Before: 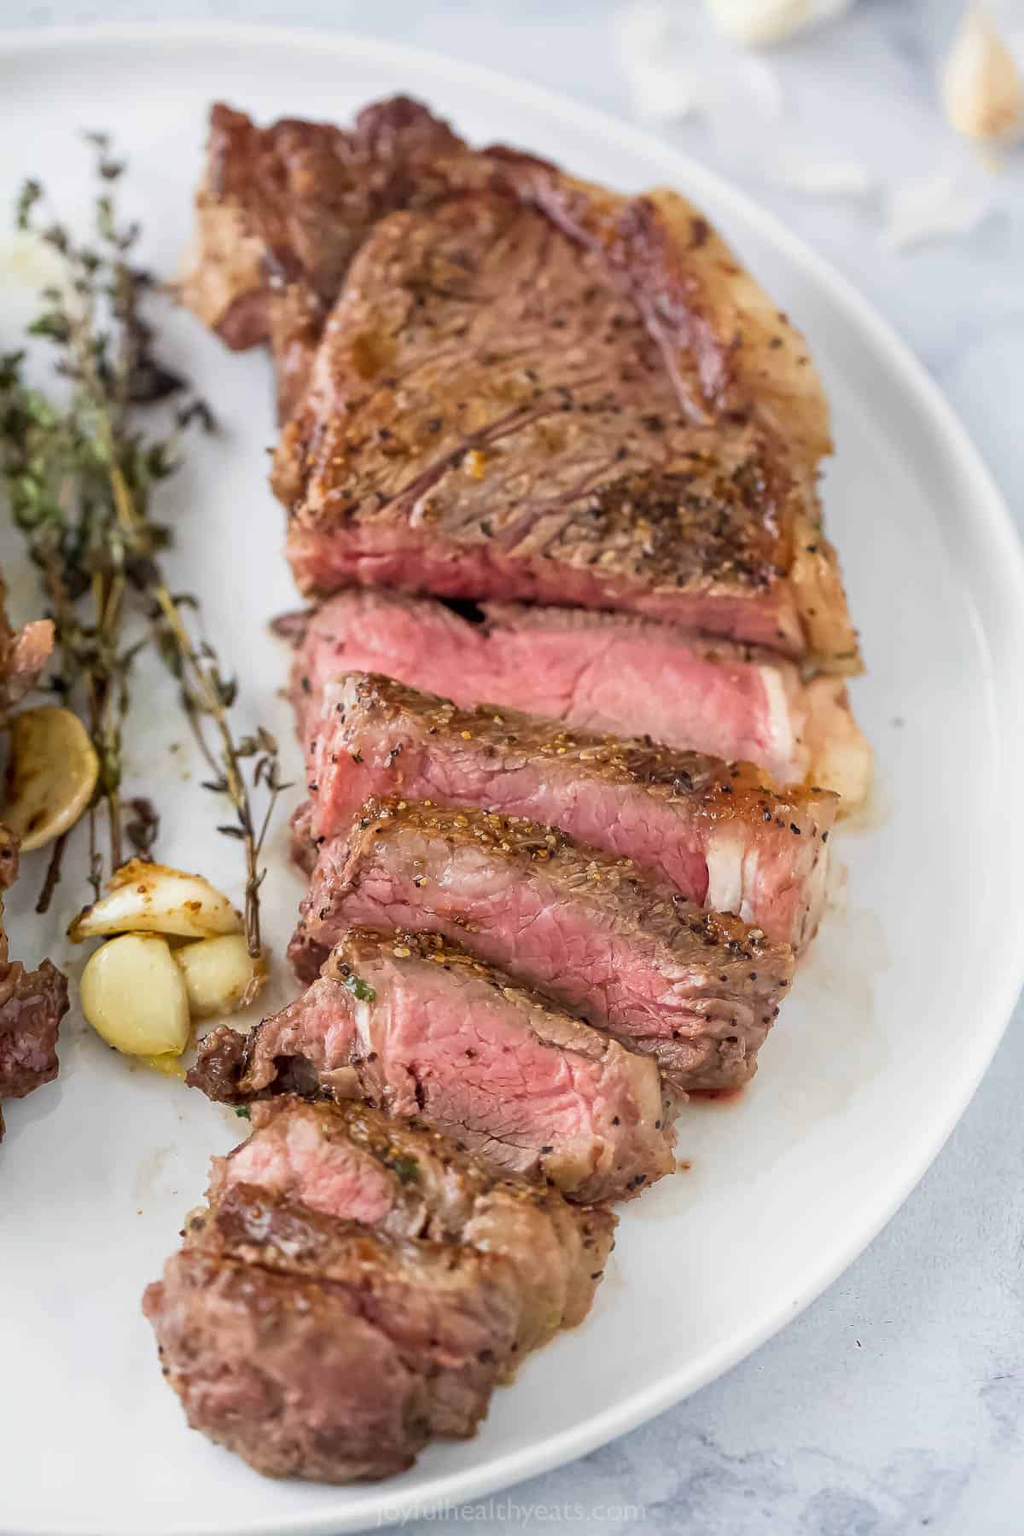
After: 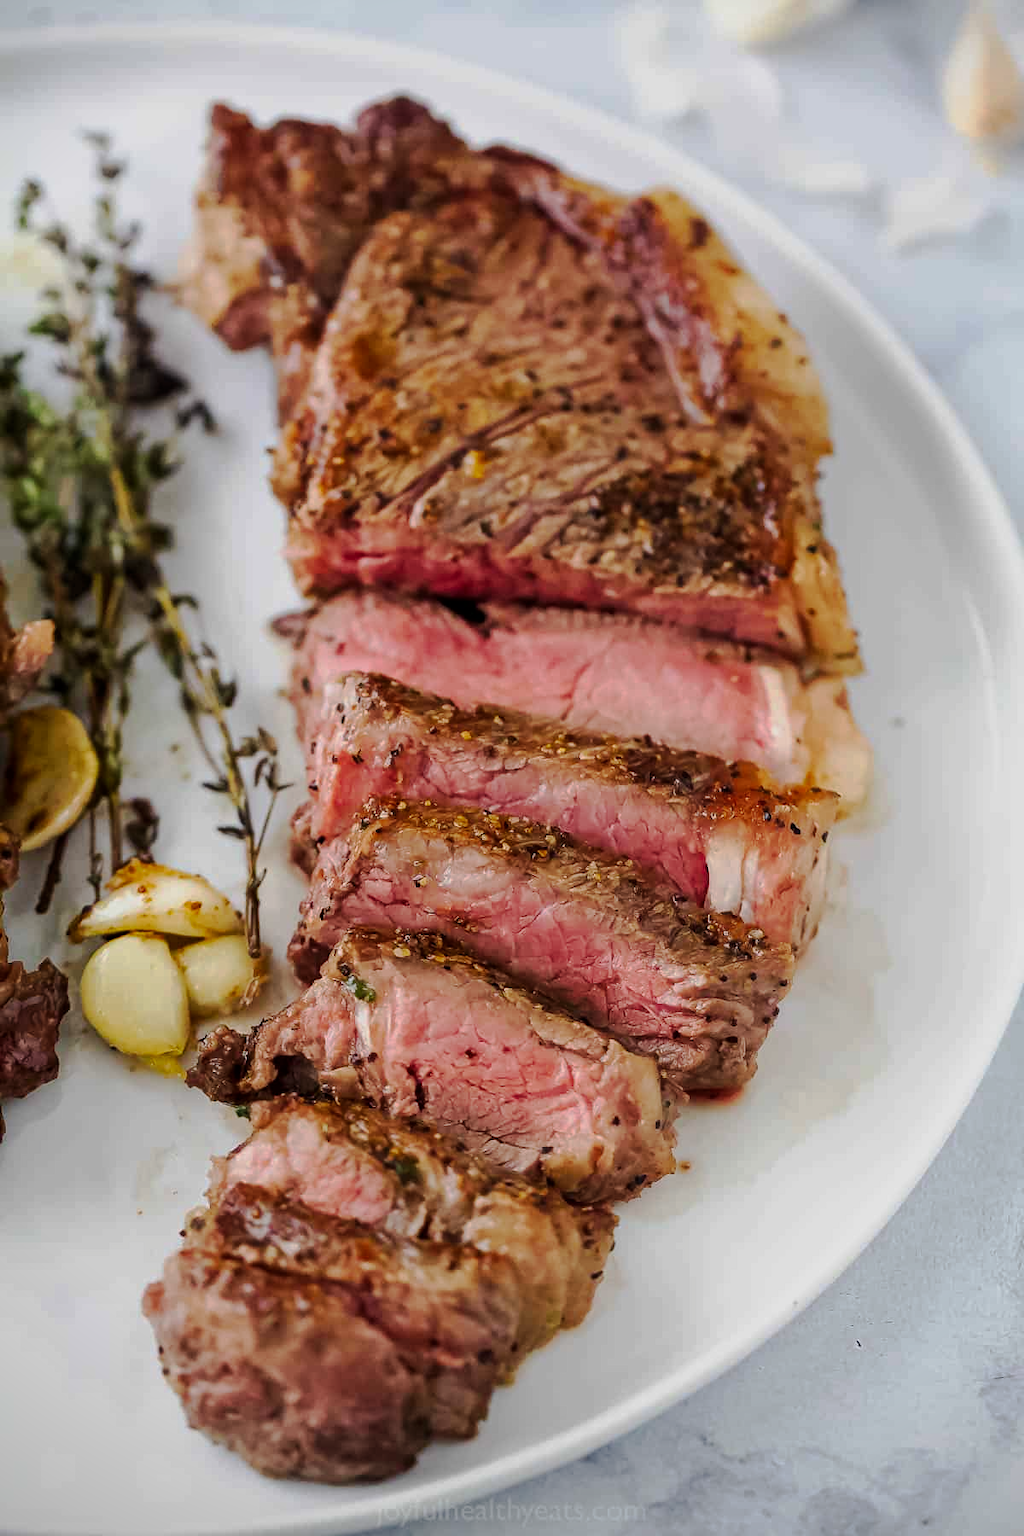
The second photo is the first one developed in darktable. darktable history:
exposure: exposure -0.49 EV, compensate highlight preservation false
vignetting: fall-off start 92.54%, center (0.036, -0.085), unbound false
tone curve: curves: ch0 [(0.003, 0) (0.066, 0.023) (0.154, 0.082) (0.281, 0.221) (0.405, 0.389) (0.517, 0.553) (0.716, 0.743) (0.822, 0.882) (1, 1)]; ch1 [(0, 0) (0.164, 0.115) (0.337, 0.332) (0.39, 0.398) (0.464, 0.461) (0.501, 0.5) (0.521, 0.526) (0.571, 0.606) (0.656, 0.677) (0.723, 0.731) (0.811, 0.796) (1, 1)]; ch2 [(0, 0) (0.337, 0.382) (0.464, 0.476) (0.501, 0.502) (0.527, 0.54) (0.556, 0.567) (0.575, 0.606) (0.659, 0.736) (1, 1)], preserve colors none
